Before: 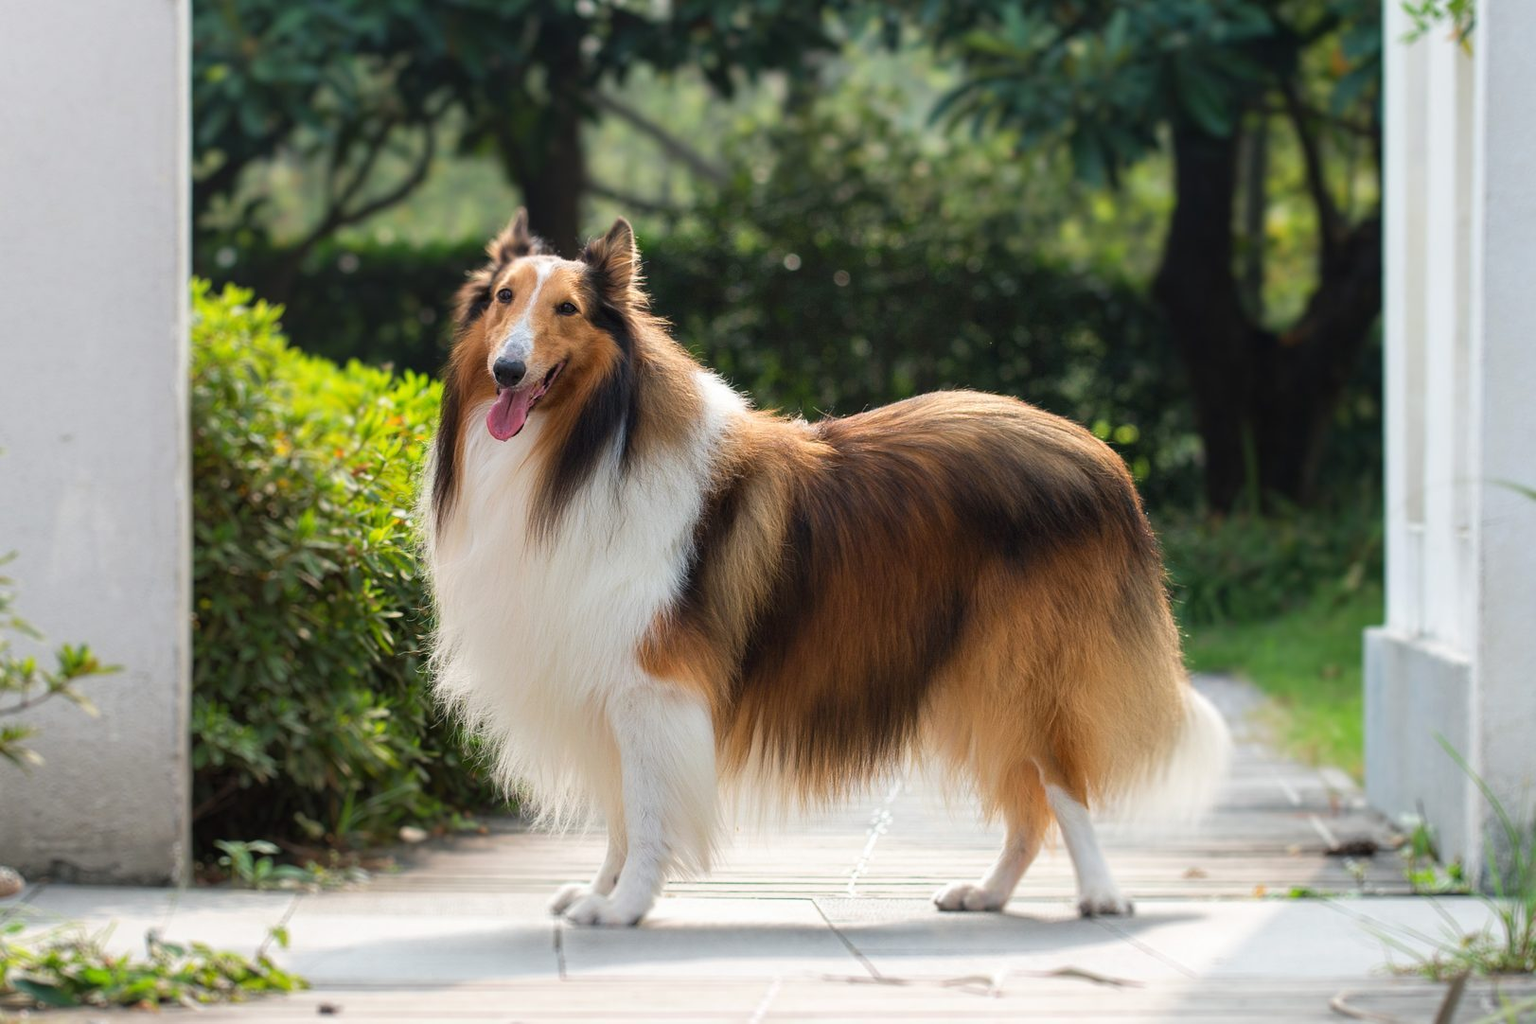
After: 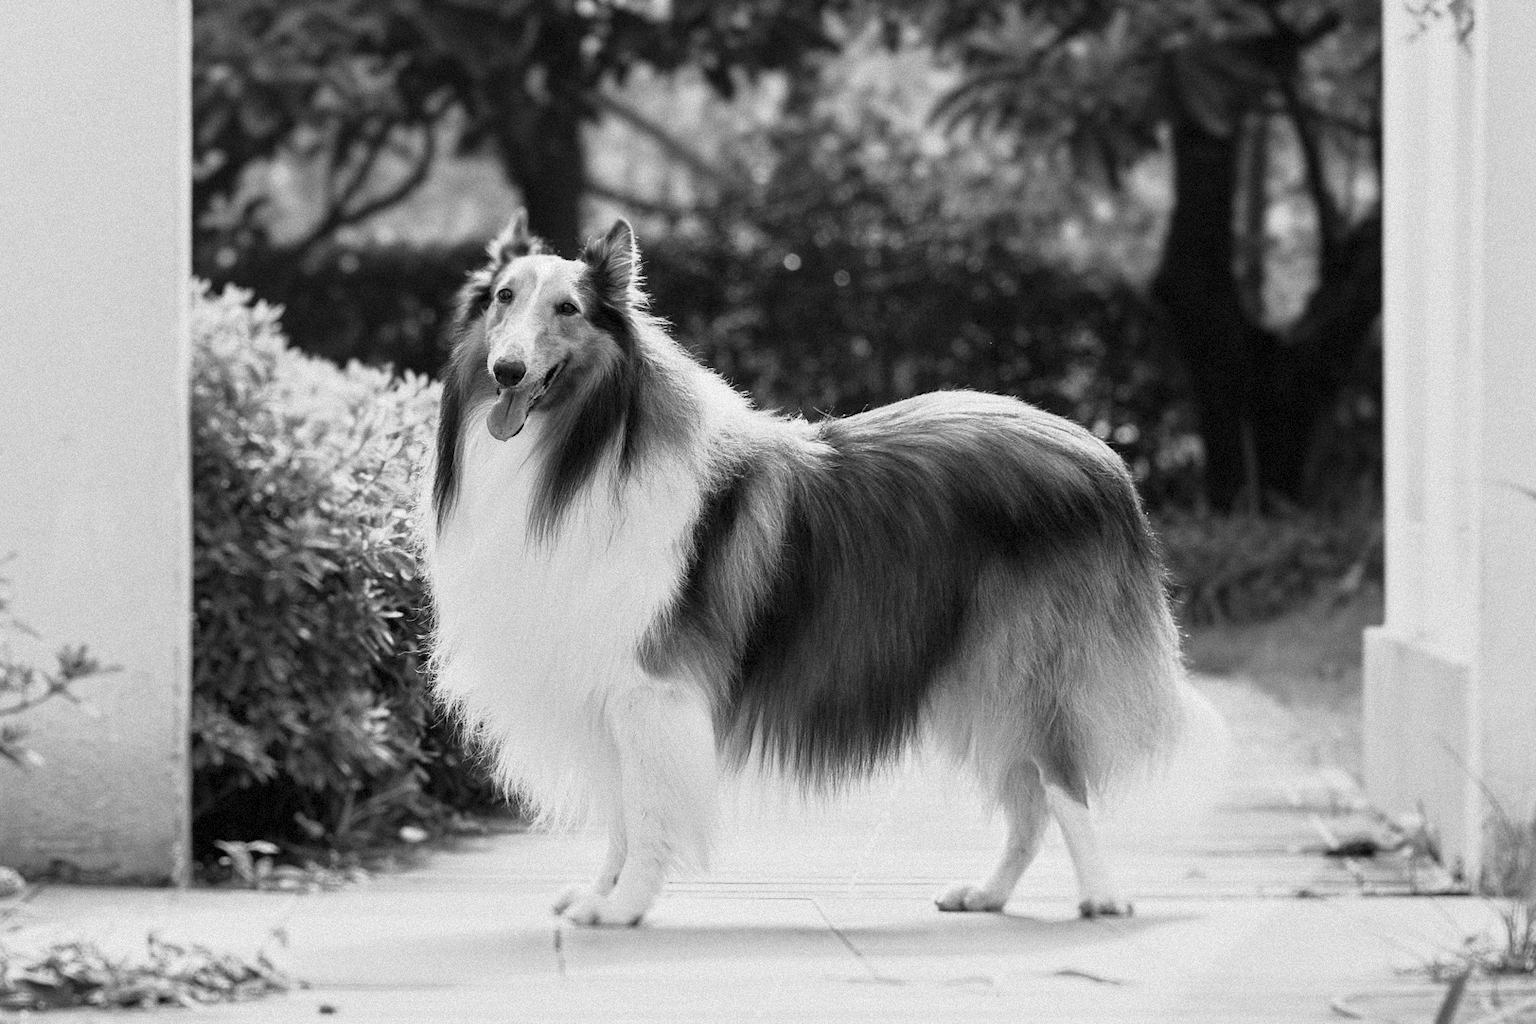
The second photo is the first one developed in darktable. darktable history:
monochrome: a 73.58, b 64.21
white balance: red 0.98, blue 1.61
grain: mid-tones bias 0%
tone curve: curves: ch0 [(0, 0) (0.051, 0.027) (0.096, 0.071) (0.241, 0.247) (0.455, 0.52) (0.594, 0.692) (0.715, 0.845) (0.84, 0.936) (1, 1)]; ch1 [(0, 0) (0.1, 0.038) (0.318, 0.243) (0.399, 0.351) (0.478, 0.469) (0.499, 0.499) (0.534, 0.549) (0.565, 0.605) (0.601, 0.644) (0.666, 0.701) (1, 1)]; ch2 [(0, 0) (0.453, 0.45) (0.479, 0.483) (0.504, 0.499) (0.52, 0.508) (0.561, 0.573) (0.592, 0.617) (0.824, 0.815) (1, 1)], color space Lab, independent channels, preserve colors none
